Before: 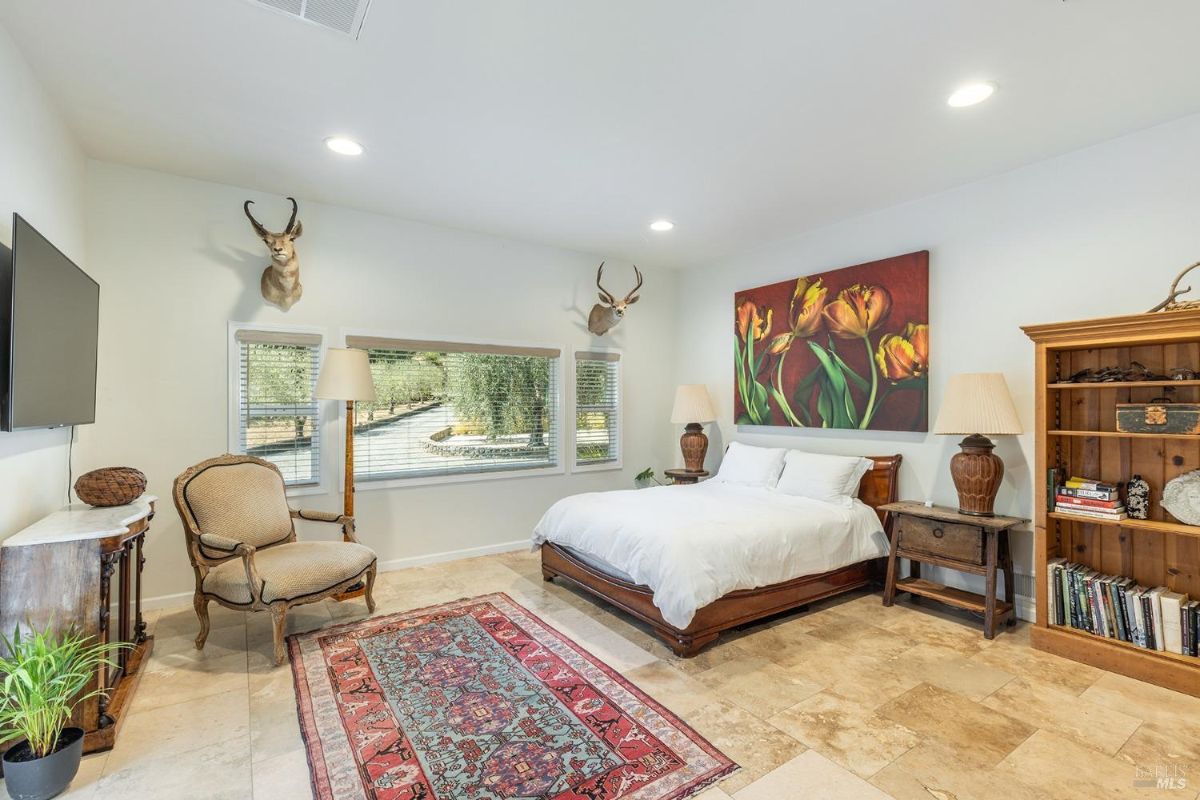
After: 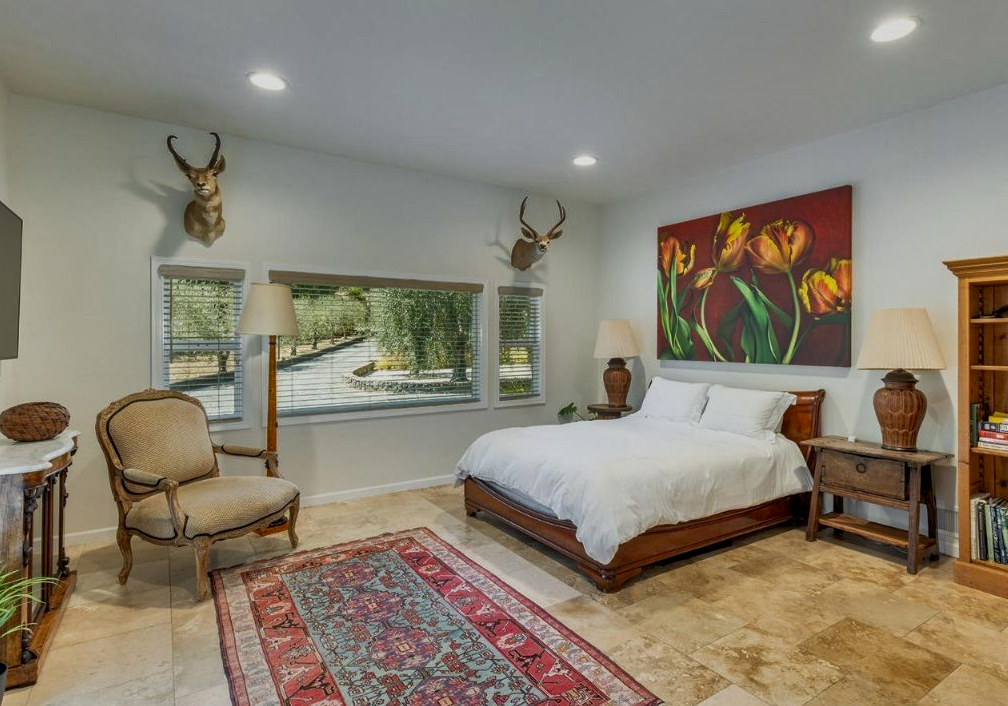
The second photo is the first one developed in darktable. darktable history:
exposure: black level correction 0.005, exposure 0.014 EV, compensate highlight preservation false
crop: left 6.446%, top 8.188%, right 9.538%, bottom 3.548%
shadows and highlights: shadows 80.73, white point adjustment -9.07, highlights -61.46, soften with gaussian
